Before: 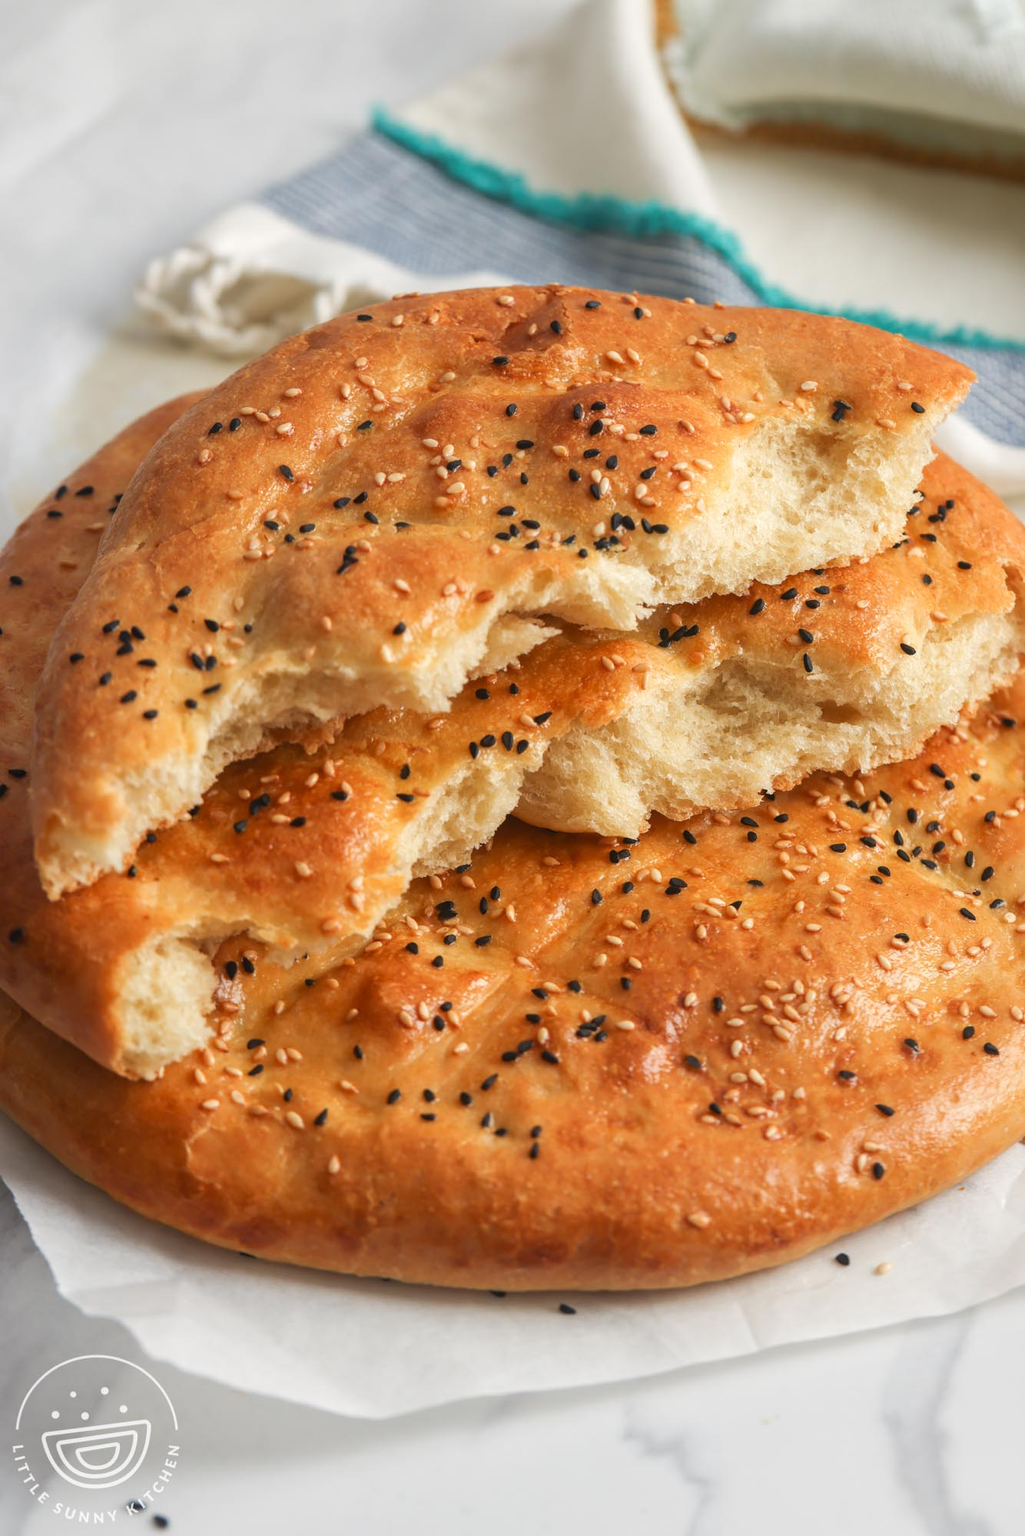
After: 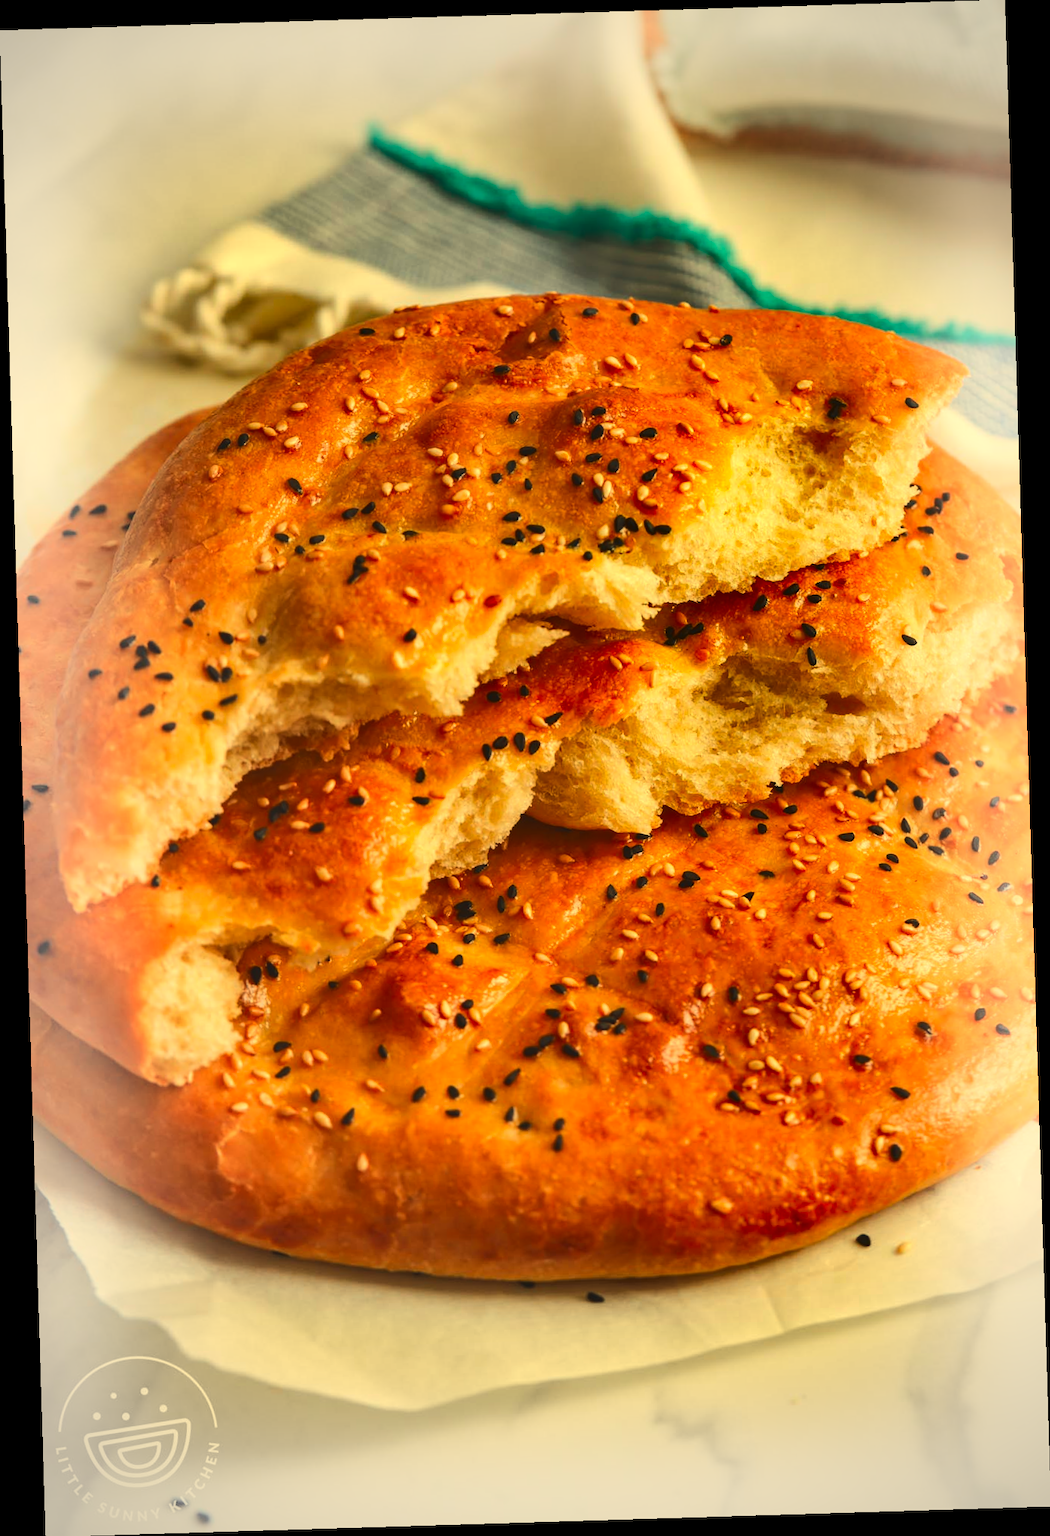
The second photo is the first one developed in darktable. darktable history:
rotate and perspective: rotation -1.75°, automatic cropping off
white balance: red 1.08, blue 0.791
contrast brightness saturation: brightness 1
vignetting: on, module defaults
shadows and highlights: shadows 20.91, highlights -82.73, soften with gaussian
